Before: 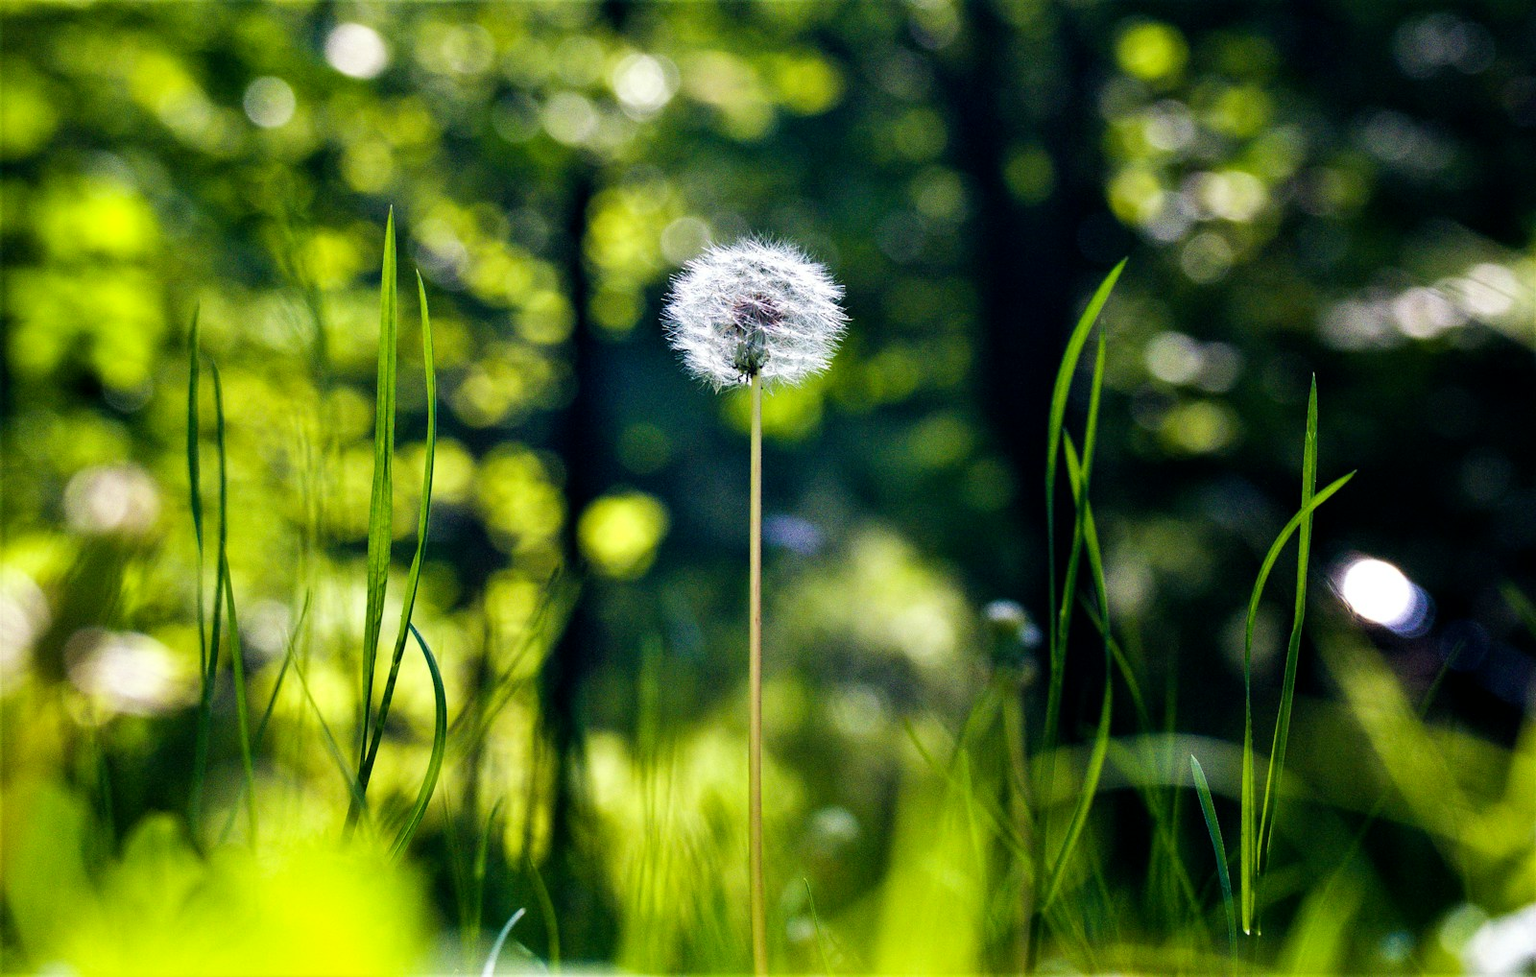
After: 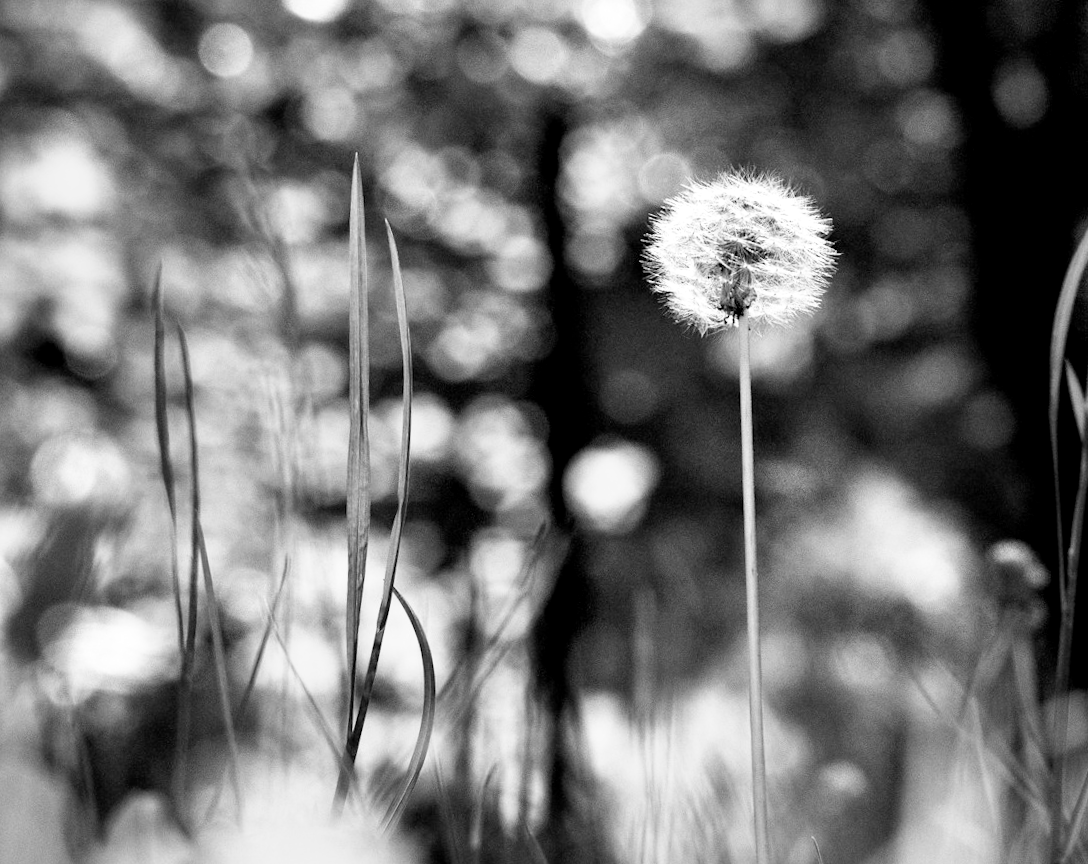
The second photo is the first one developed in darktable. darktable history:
rotate and perspective: rotation -2.12°, lens shift (vertical) 0.009, lens shift (horizontal) -0.008, automatic cropping original format, crop left 0.036, crop right 0.964, crop top 0.05, crop bottom 0.959
shadows and highlights: shadows 12, white point adjustment 1.2, highlights -0.36, soften with gaussian
monochrome: a 16.01, b -2.65, highlights 0.52
white balance: red 0.98, blue 1.034
crop: top 5.803%, right 27.864%, bottom 5.804%
exposure: black level correction 0.005, exposure 0.001 EV, compensate highlight preservation false
color balance rgb: shadows lift › hue 87.51°, highlights gain › chroma 1.35%, highlights gain › hue 55.1°, global offset › chroma 0.13%, global offset › hue 253.66°, perceptual saturation grading › global saturation 16.38%
base curve: curves: ch0 [(0, 0) (0.688, 0.865) (1, 1)], preserve colors none
